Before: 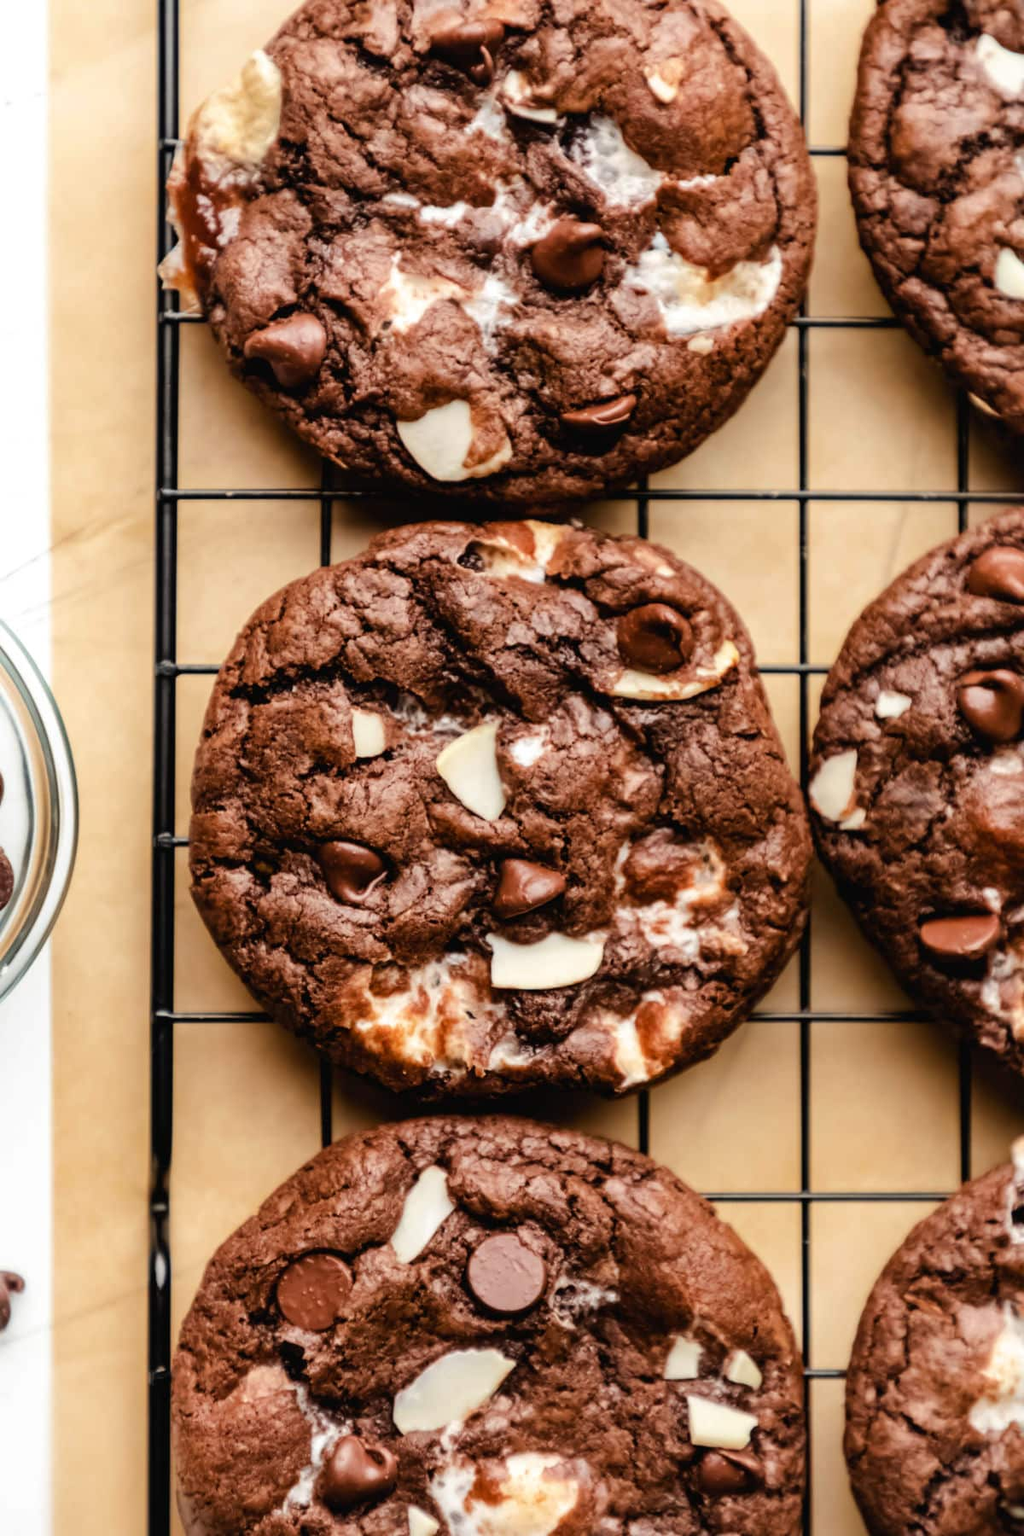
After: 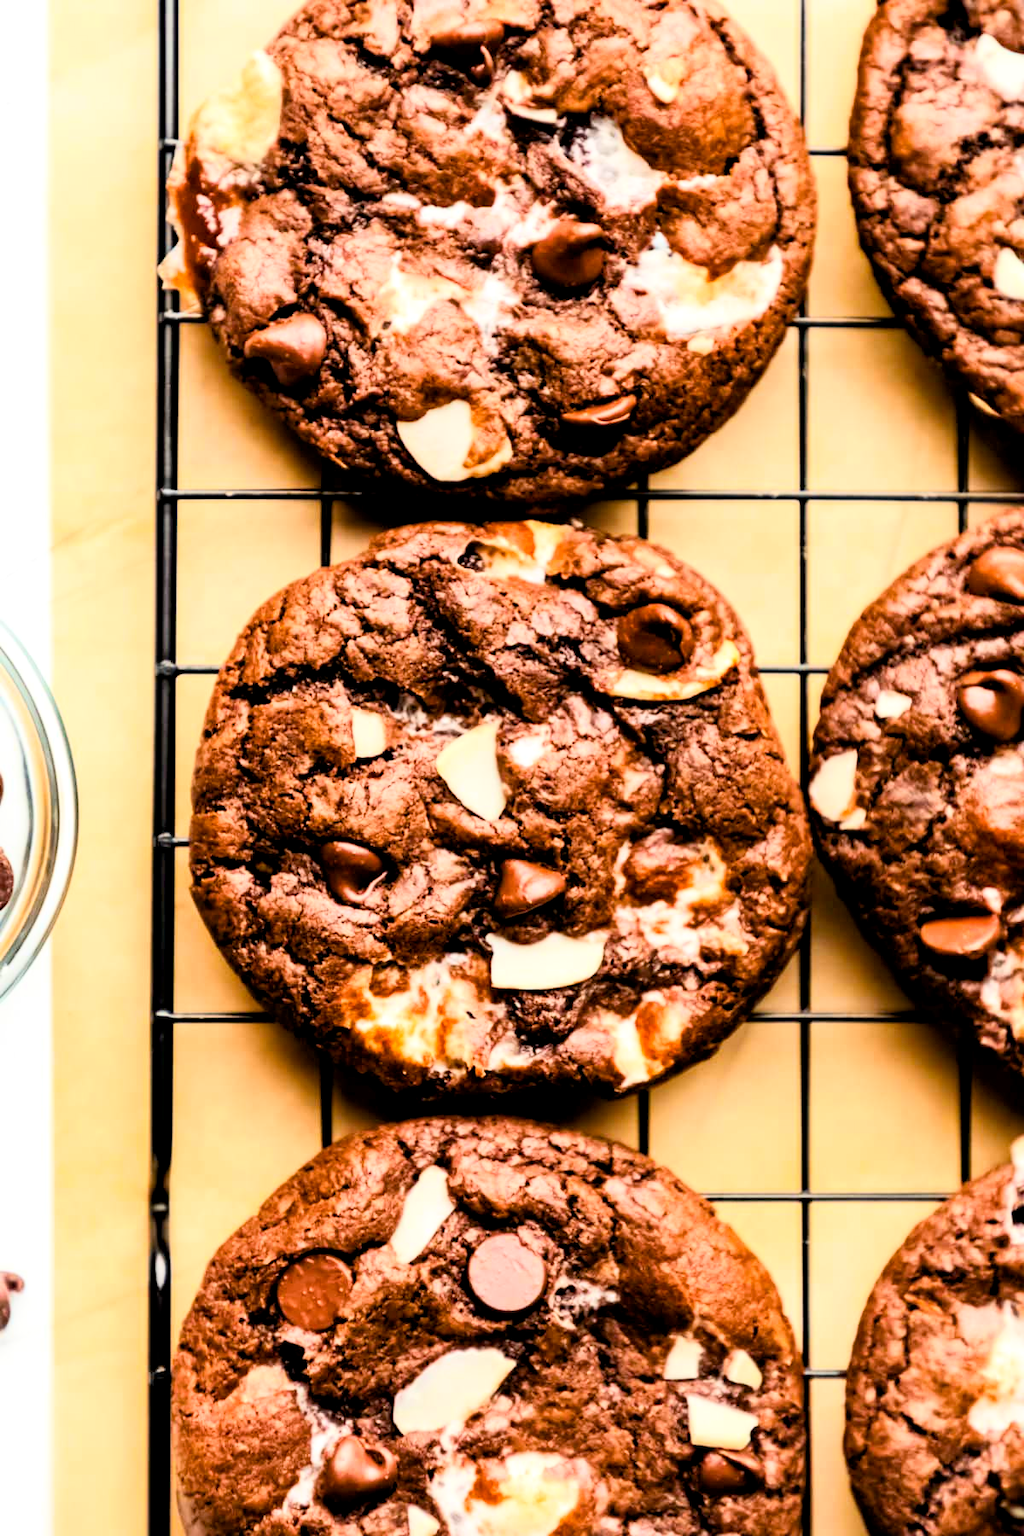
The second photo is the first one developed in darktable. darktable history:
base curve: curves: ch0 [(0, 0) (0.005, 0.002) (0.193, 0.295) (0.399, 0.664) (0.75, 0.928) (1, 1)]
color balance rgb: global offset › luminance -0.482%, perceptual saturation grading › global saturation 19.334%, perceptual brilliance grading › mid-tones 9.478%, perceptual brilliance grading › shadows 15.247%
exposure: exposure 0.127 EV, compensate highlight preservation false
